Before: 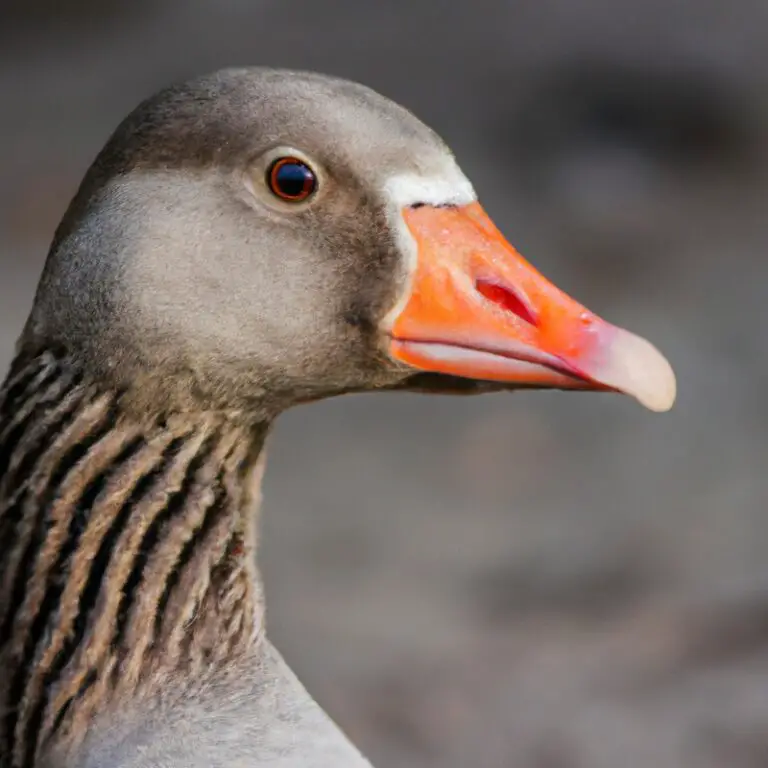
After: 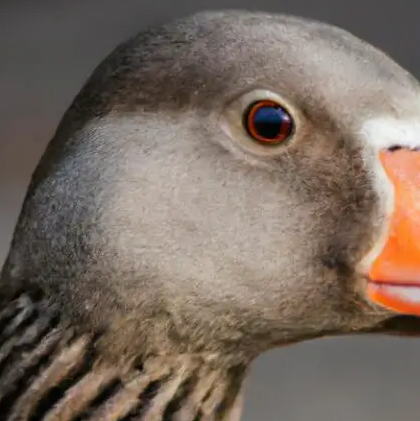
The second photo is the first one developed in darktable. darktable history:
crop and rotate: left 3.047%, top 7.509%, right 42.236%, bottom 37.598%
tone equalizer: on, module defaults
